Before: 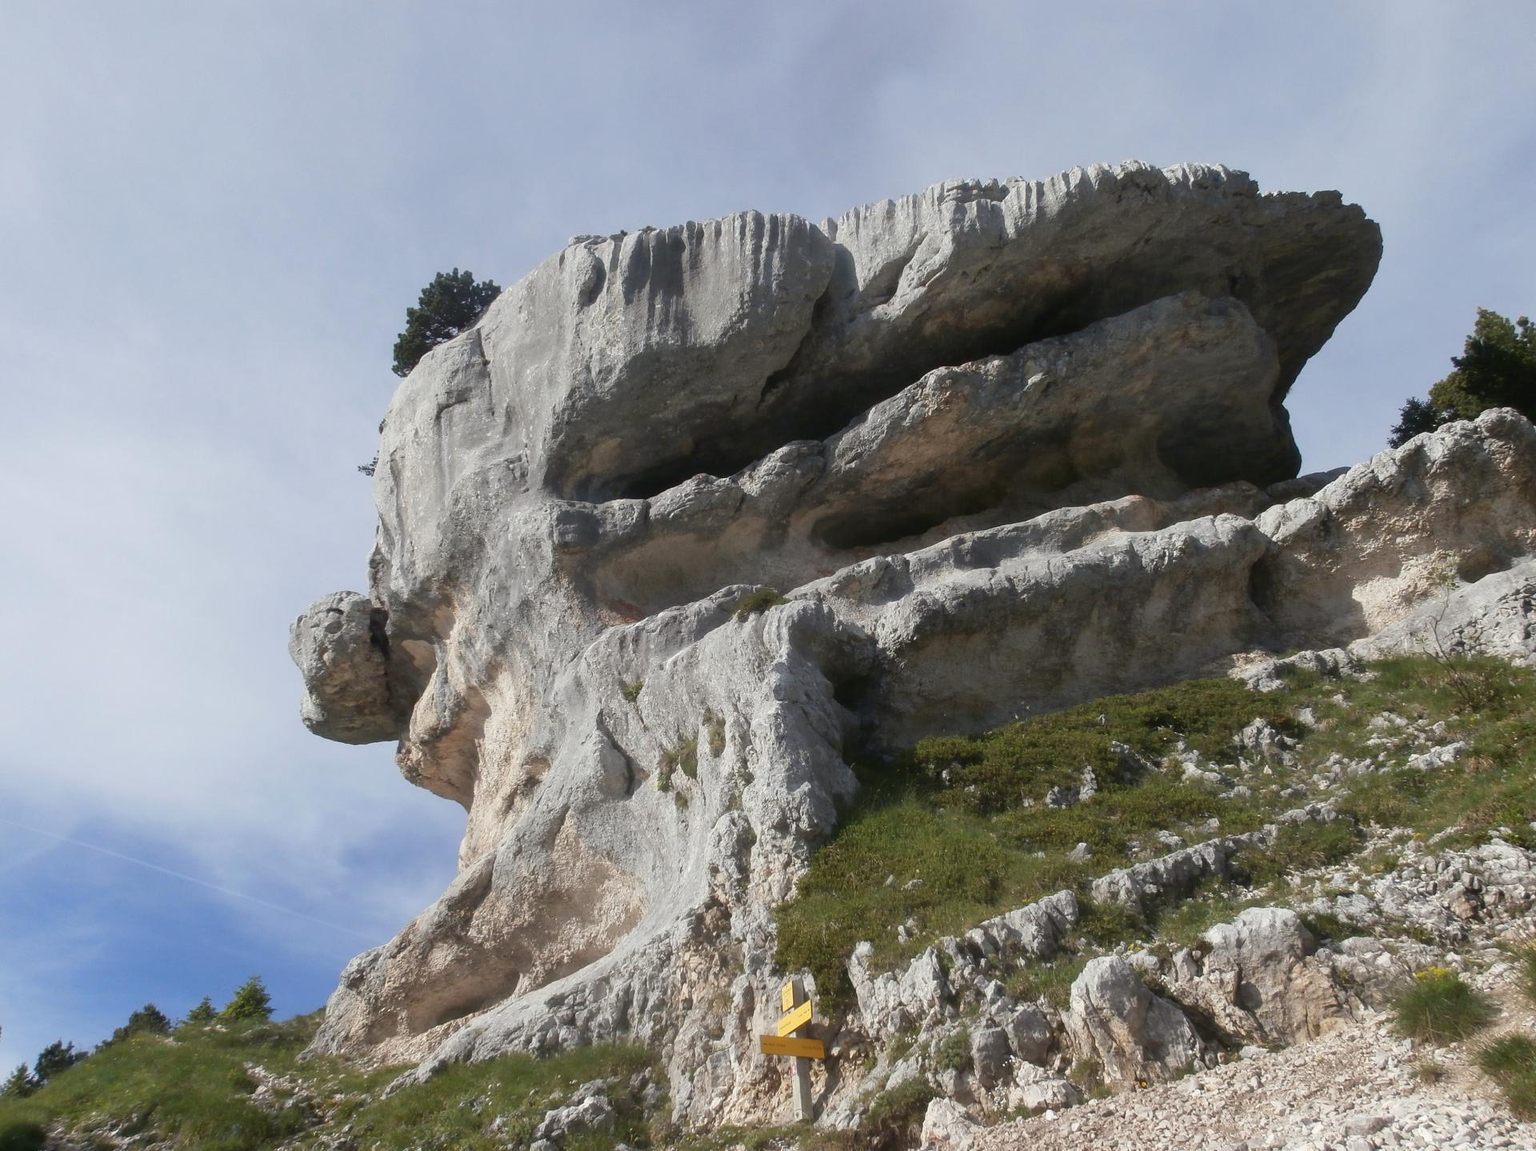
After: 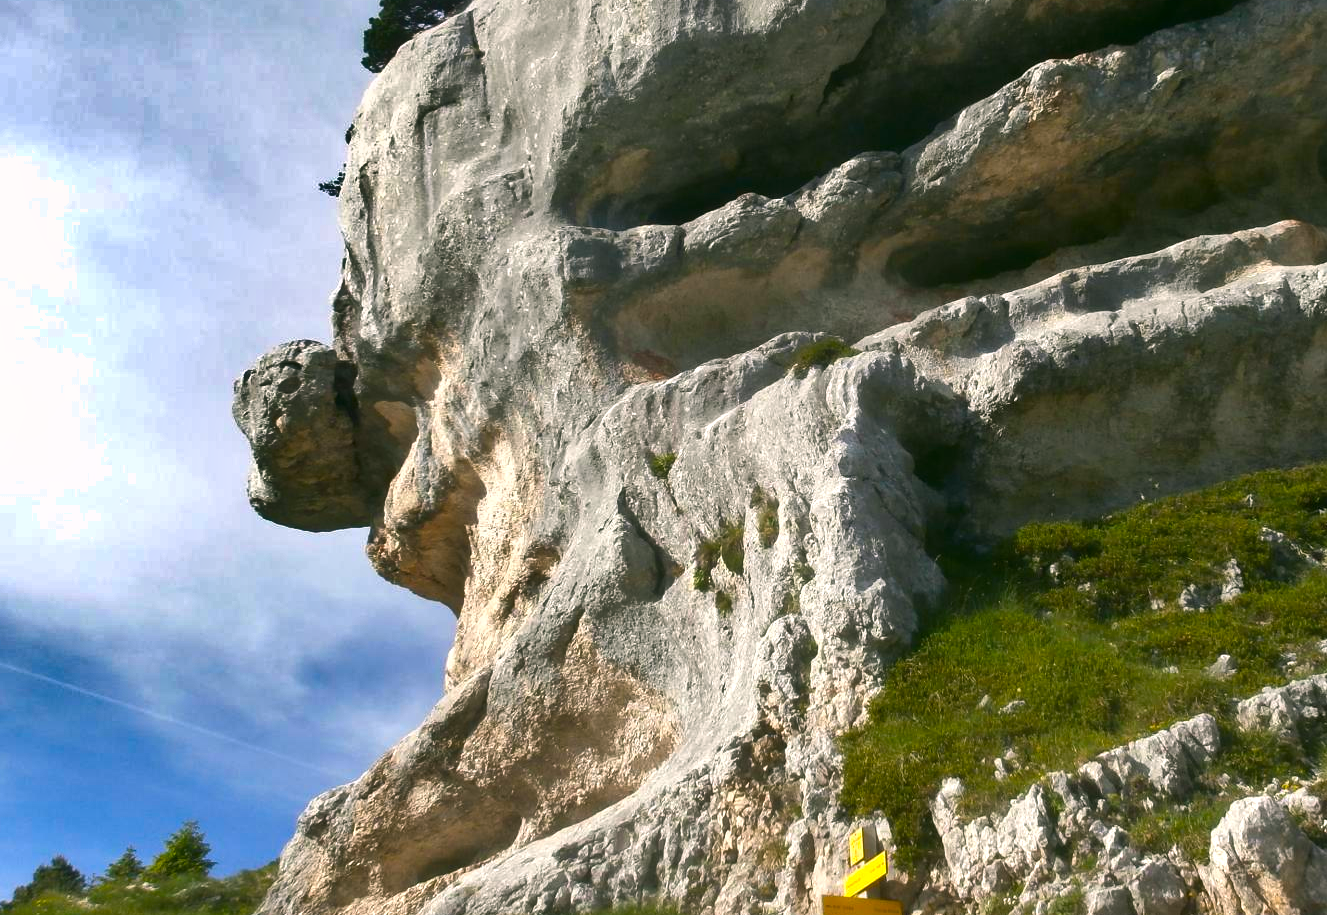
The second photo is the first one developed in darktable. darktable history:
local contrast: mode bilateral grid, contrast 99, coarseness 100, detail 89%, midtone range 0.2
shadows and highlights: shadows 24.4, highlights -77.06, soften with gaussian
crop: left 6.713%, top 27.782%, right 24.159%, bottom 8.58%
color balance rgb: shadows lift › hue 85.29°, linear chroma grading › global chroma 14.692%, perceptual saturation grading › global saturation 30.745%, perceptual brilliance grading › global brilliance -5.701%, perceptual brilliance grading › highlights 23.715%, perceptual brilliance grading › mid-tones 7.458%, perceptual brilliance grading › shadows -4.968%
color correction: highlights a* 4.02, highlights b* 4.98, shadows a* -8.04, shadows b* 4.55
